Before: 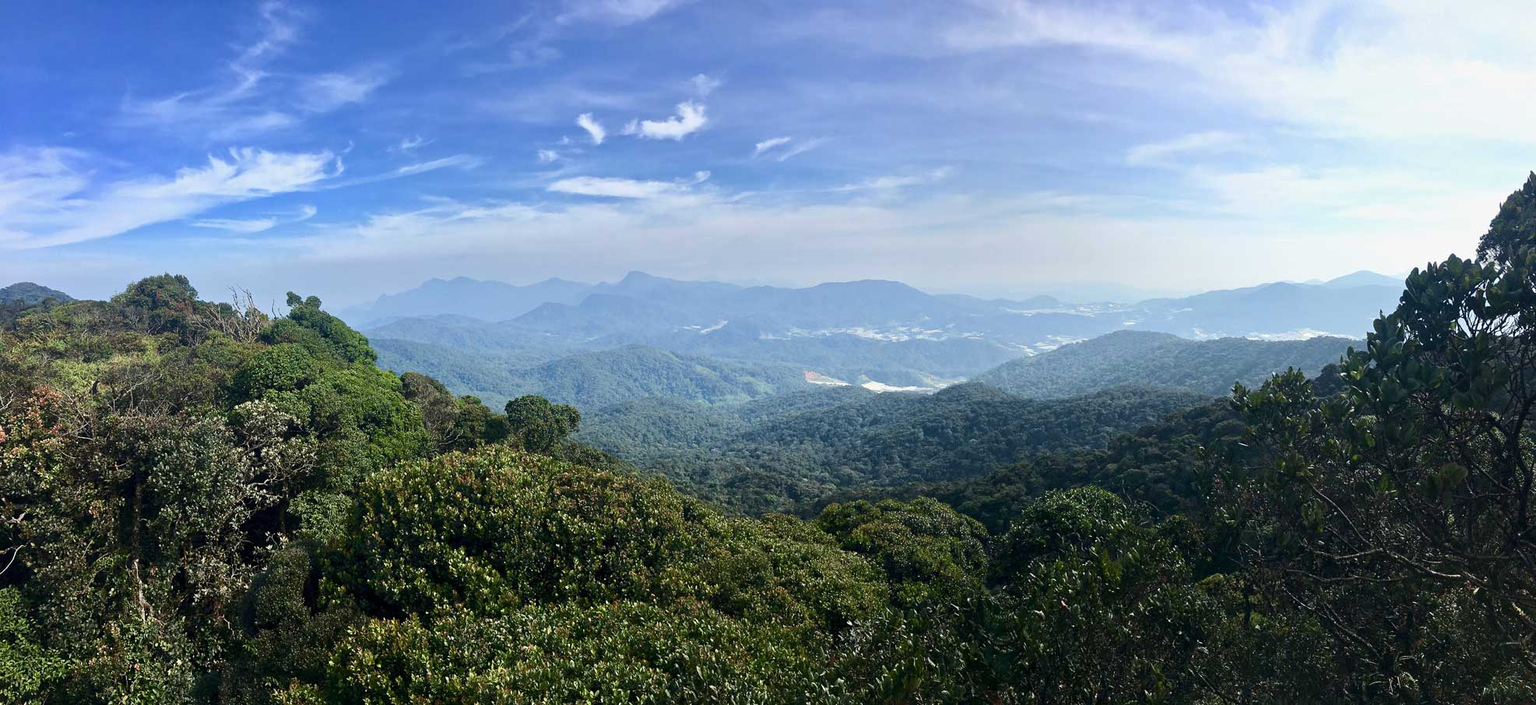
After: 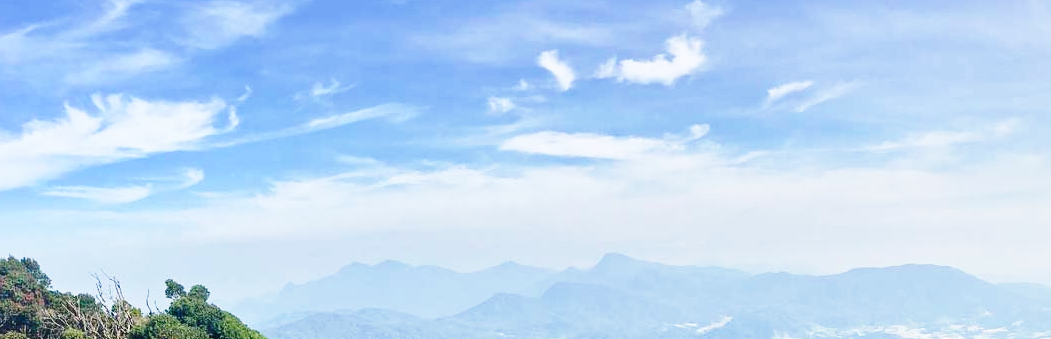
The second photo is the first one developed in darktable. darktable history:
base curve: curves: ch0 [(0, 0) (0.028, 0.03) (0.121, 0.232) (0.46, 0.748) (0.859, 0.968) (1, 1)], preserve colors none
crop: left 10.292%, top 10.562%, right 36.389%, bottom 51.896%
exposure: black level correction 0, compensate exposure bias true, compensate highlight preservation false
